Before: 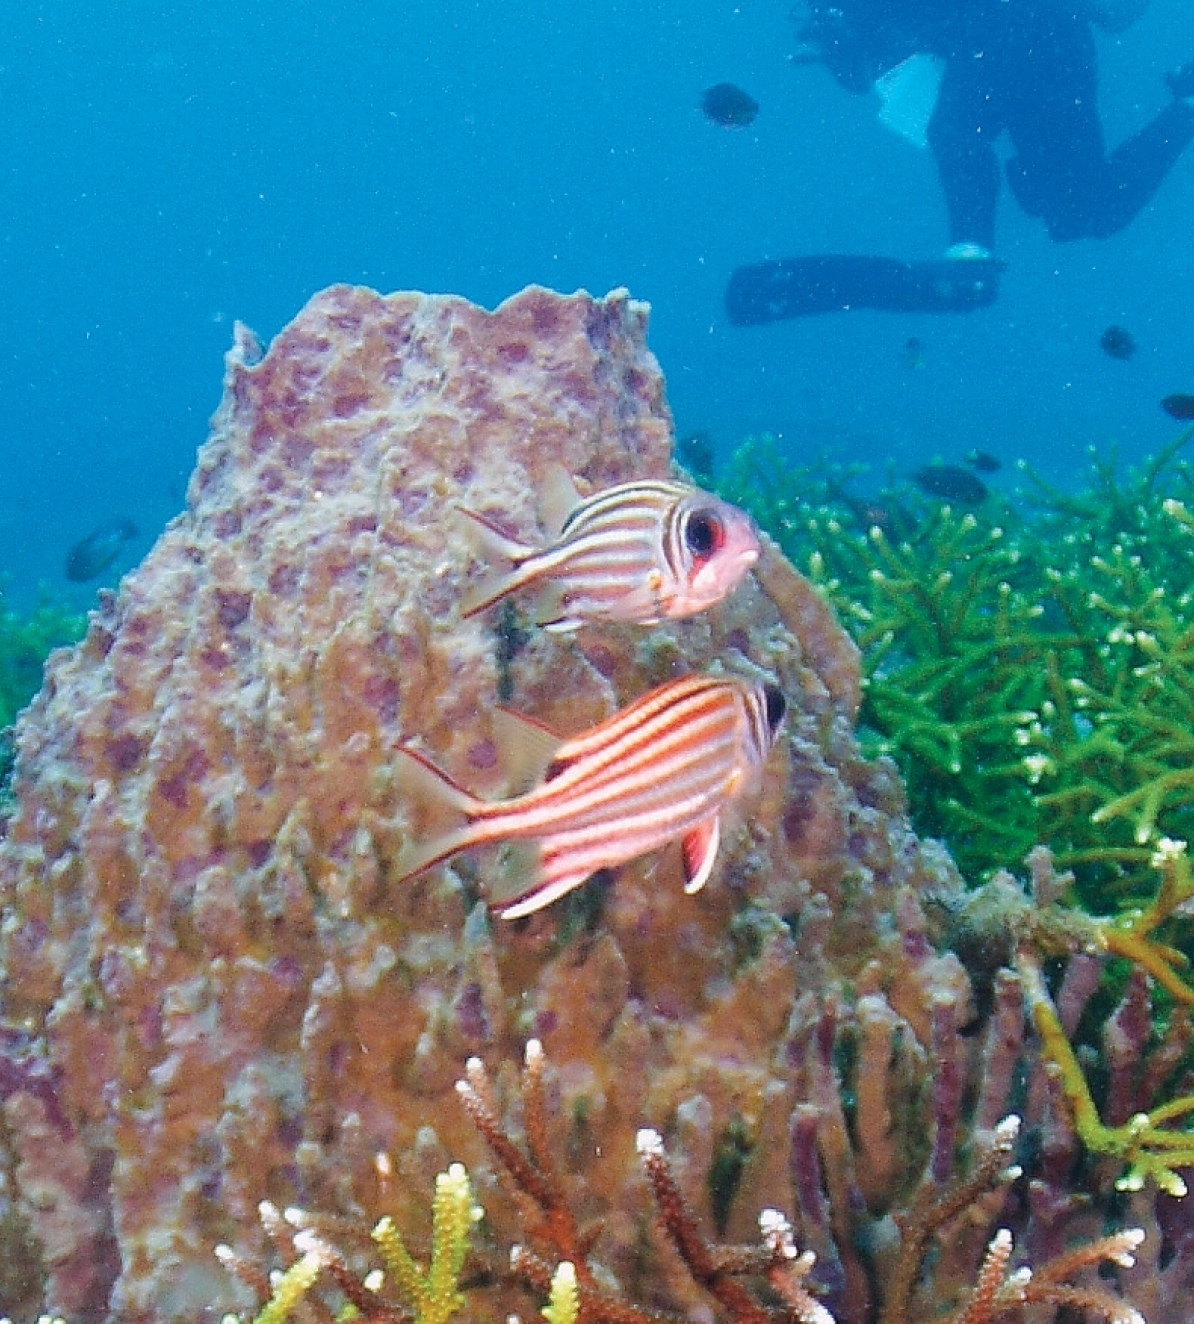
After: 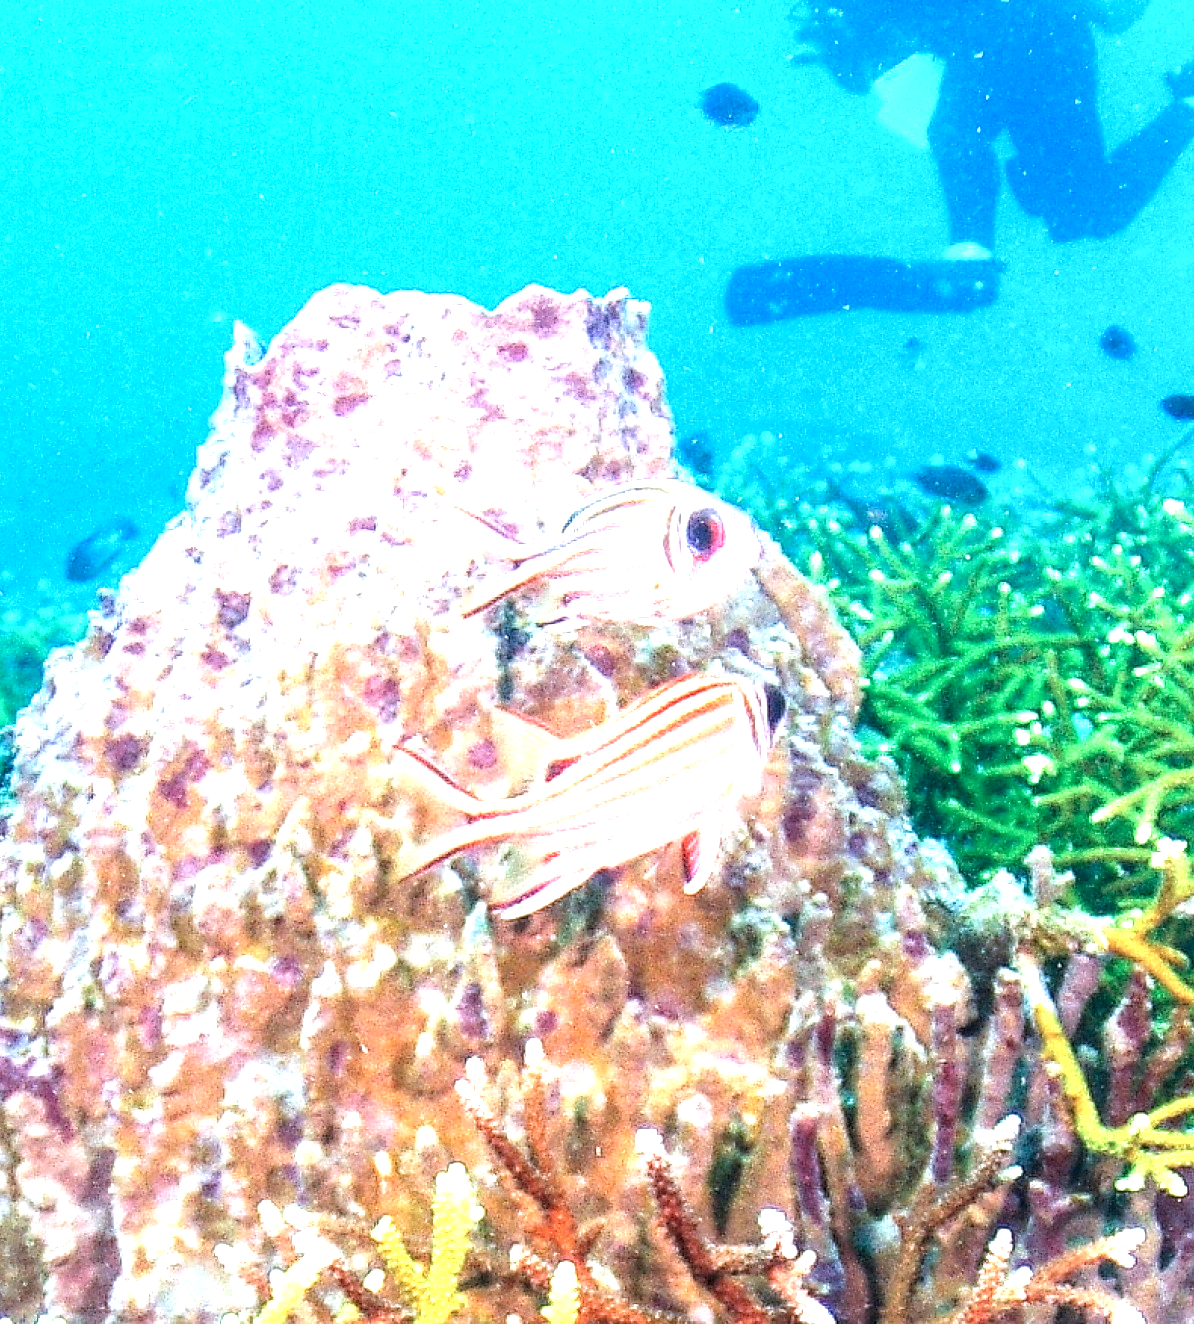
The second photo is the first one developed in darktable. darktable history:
local contrast: detail 160%
exposure: black level correction 0, exposure 1.741 EV, compensate exposure bias true, compensate highlight preservation false
